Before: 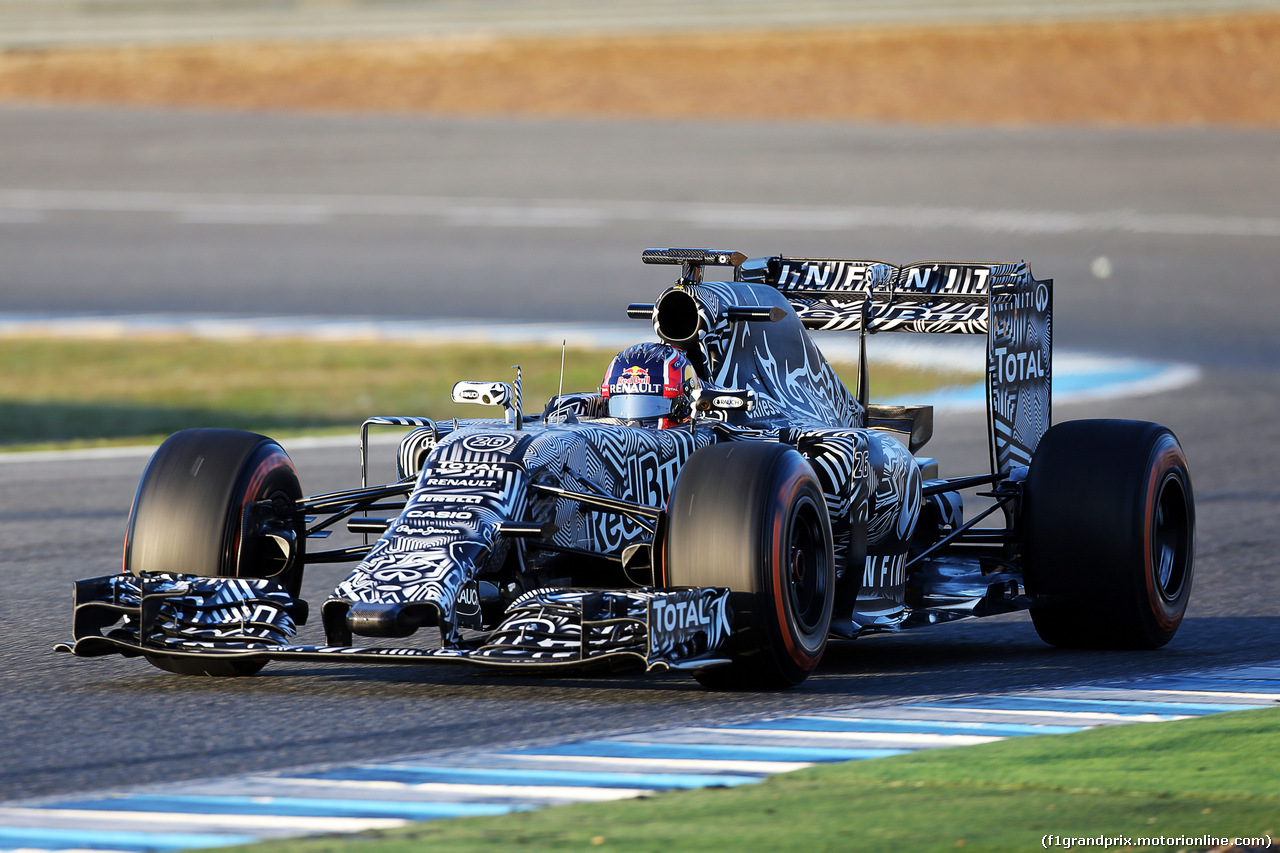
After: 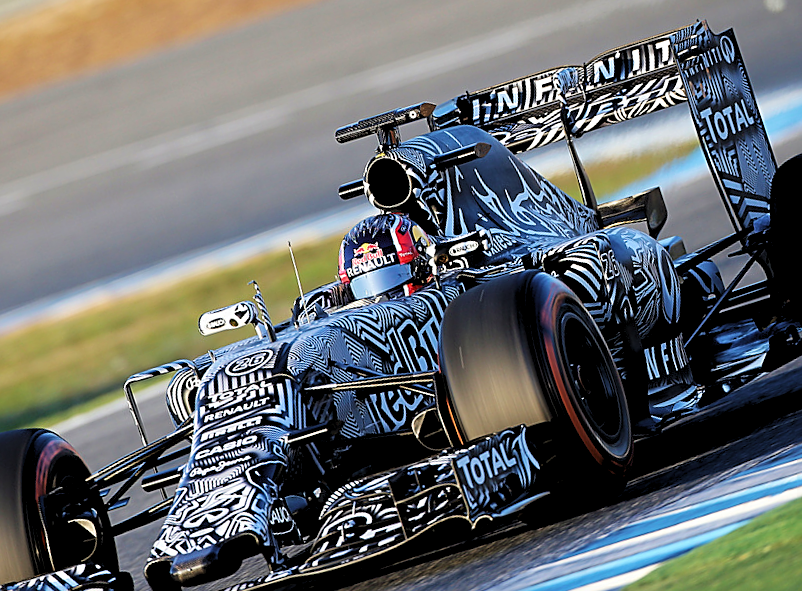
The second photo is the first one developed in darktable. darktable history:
crop and rotate: angle 18.61°, left 6.805%, right 3.773%, bottom 1.143%
exposure: exposure -0.153 EV, compensate highlight preservation false
velvia: on, module defaults
sharpen: on, module defaults
levels: levels [0.073, 0.497, 0.972]
